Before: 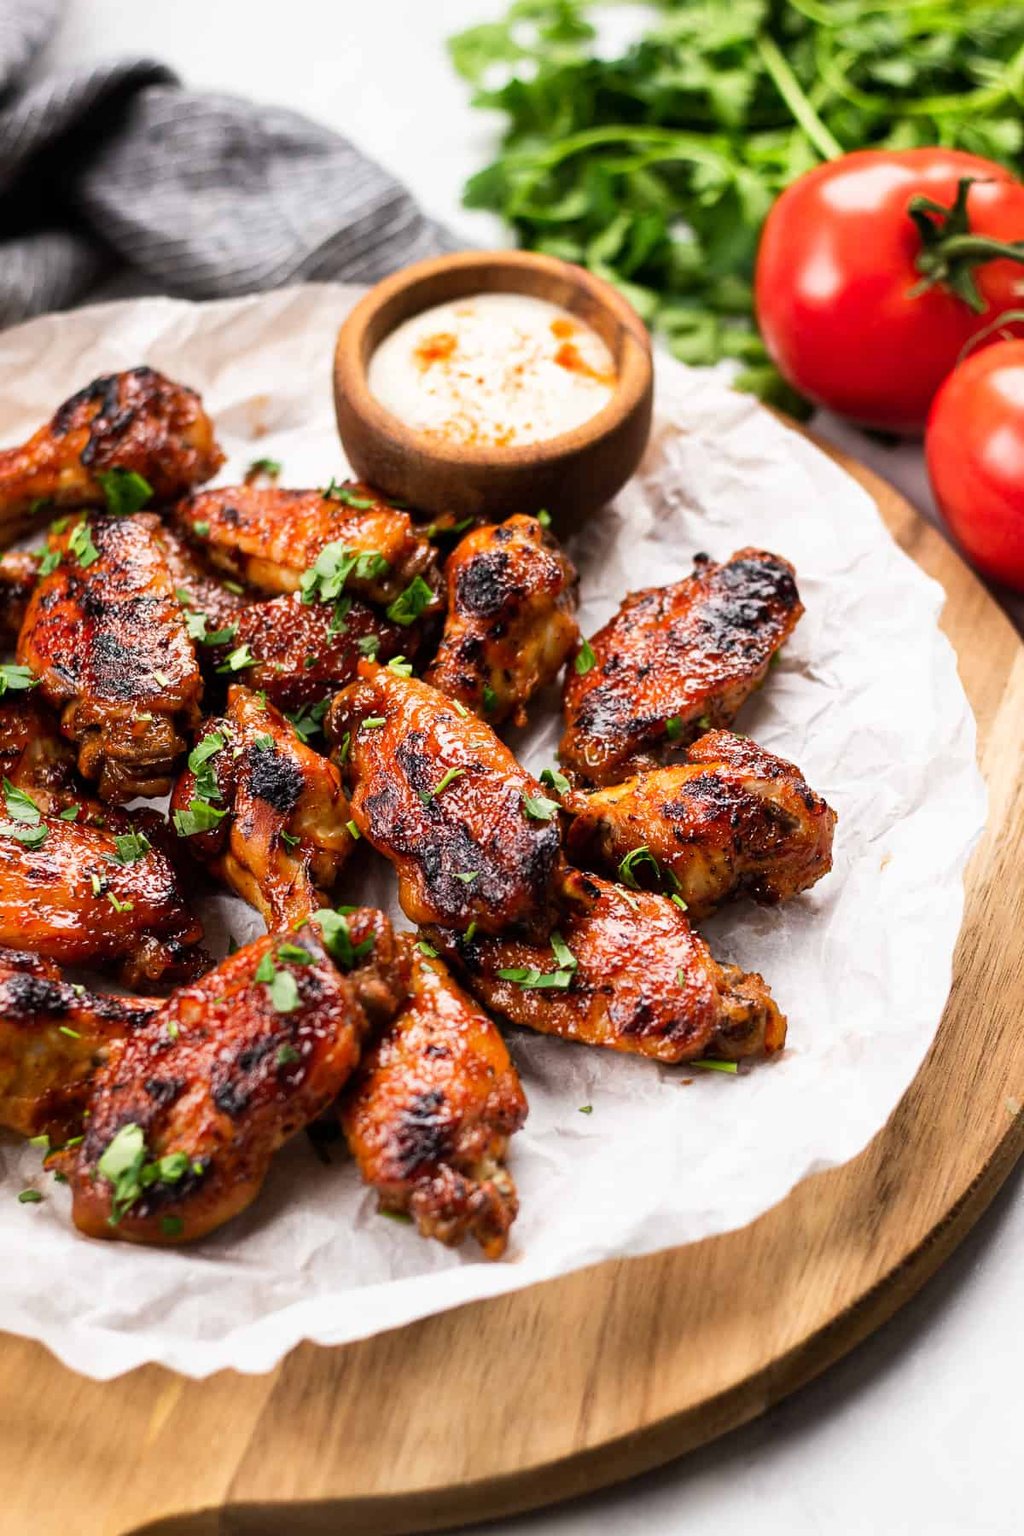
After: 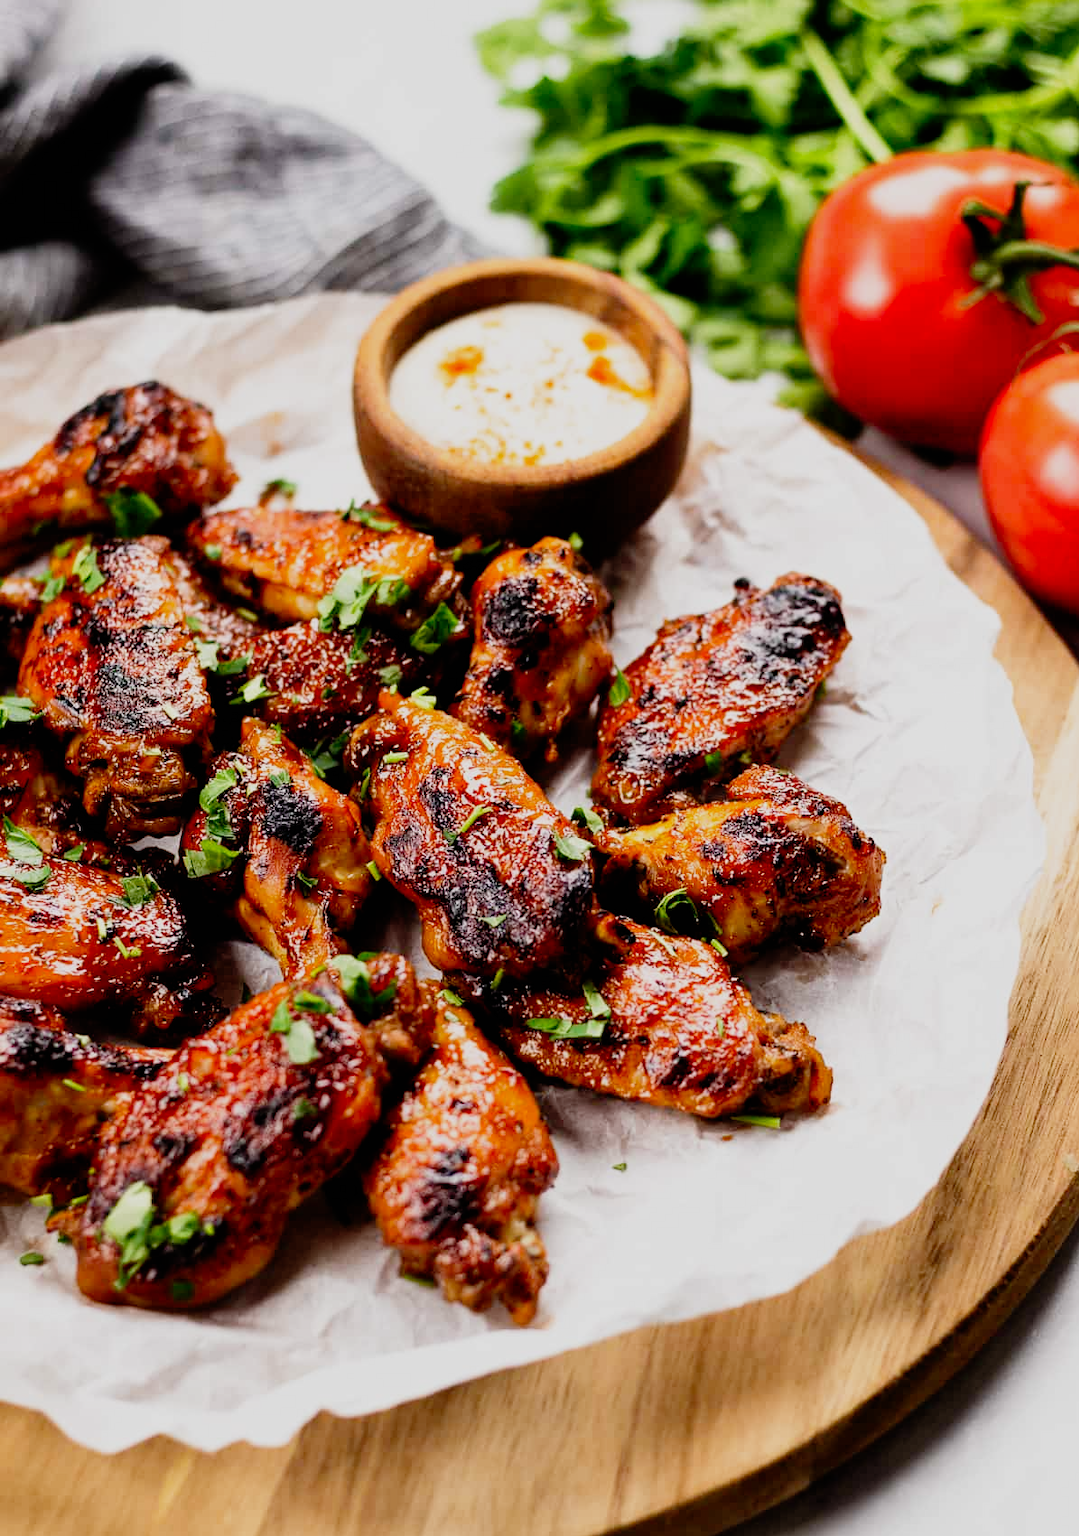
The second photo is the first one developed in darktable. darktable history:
crop: top 0.449%, right 0.256%, bottom 5.038%
filmic rgb: black relative exposure -7.78 EV, white relative exposure 4.35 EV, hardness 3.75, latitude 49.08%, contrast 1.101, preserve chrominance no, color science v5 (2021), contrast in shadows safe, contrast in highlights safe
